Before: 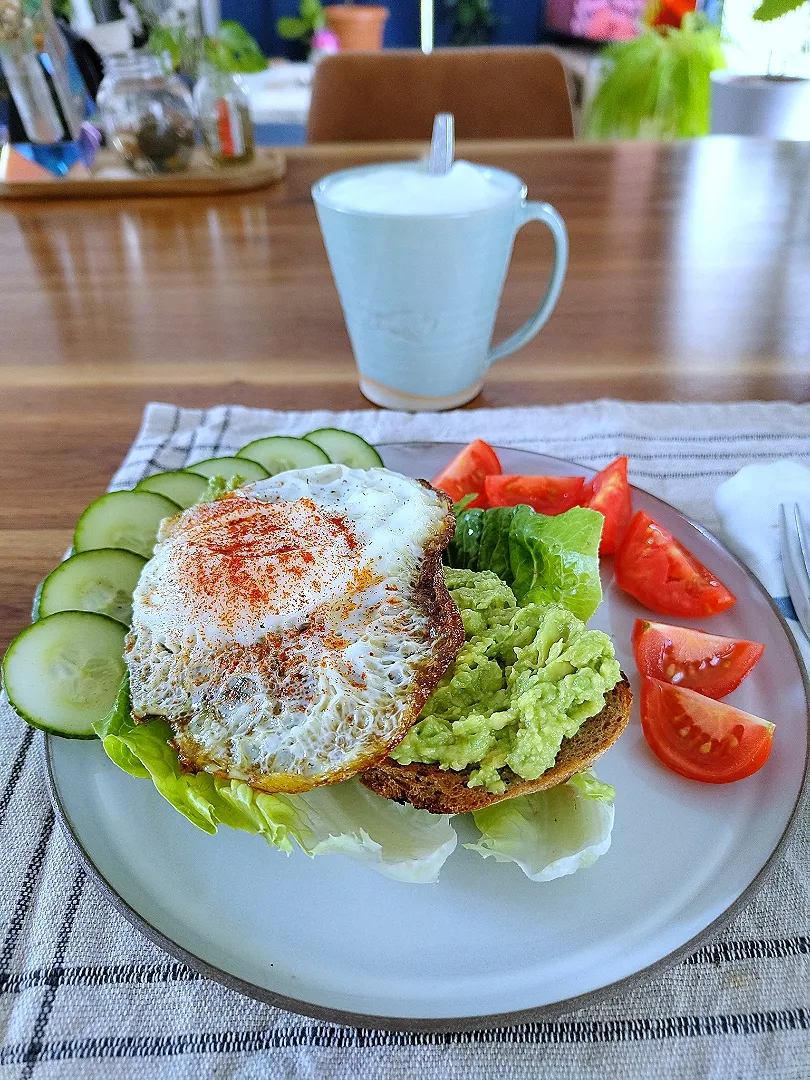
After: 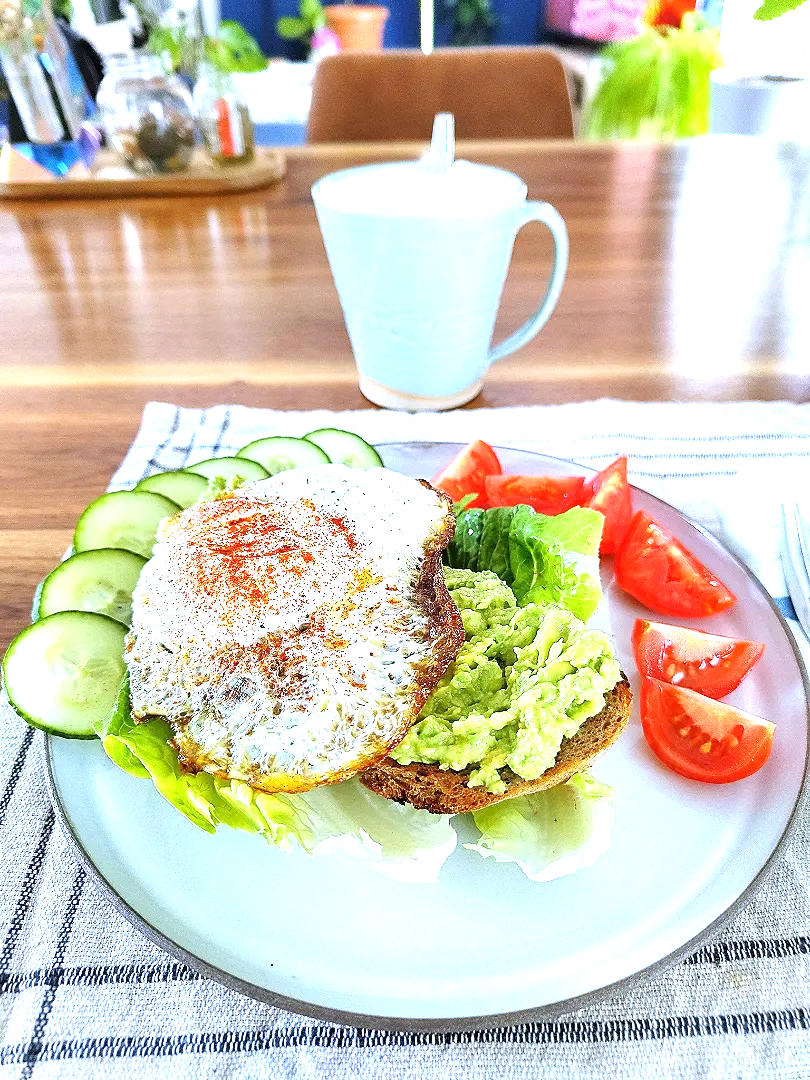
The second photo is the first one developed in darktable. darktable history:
exposure: black level correction 0, exposure 1.363 EV, compensate highlight preservation false
